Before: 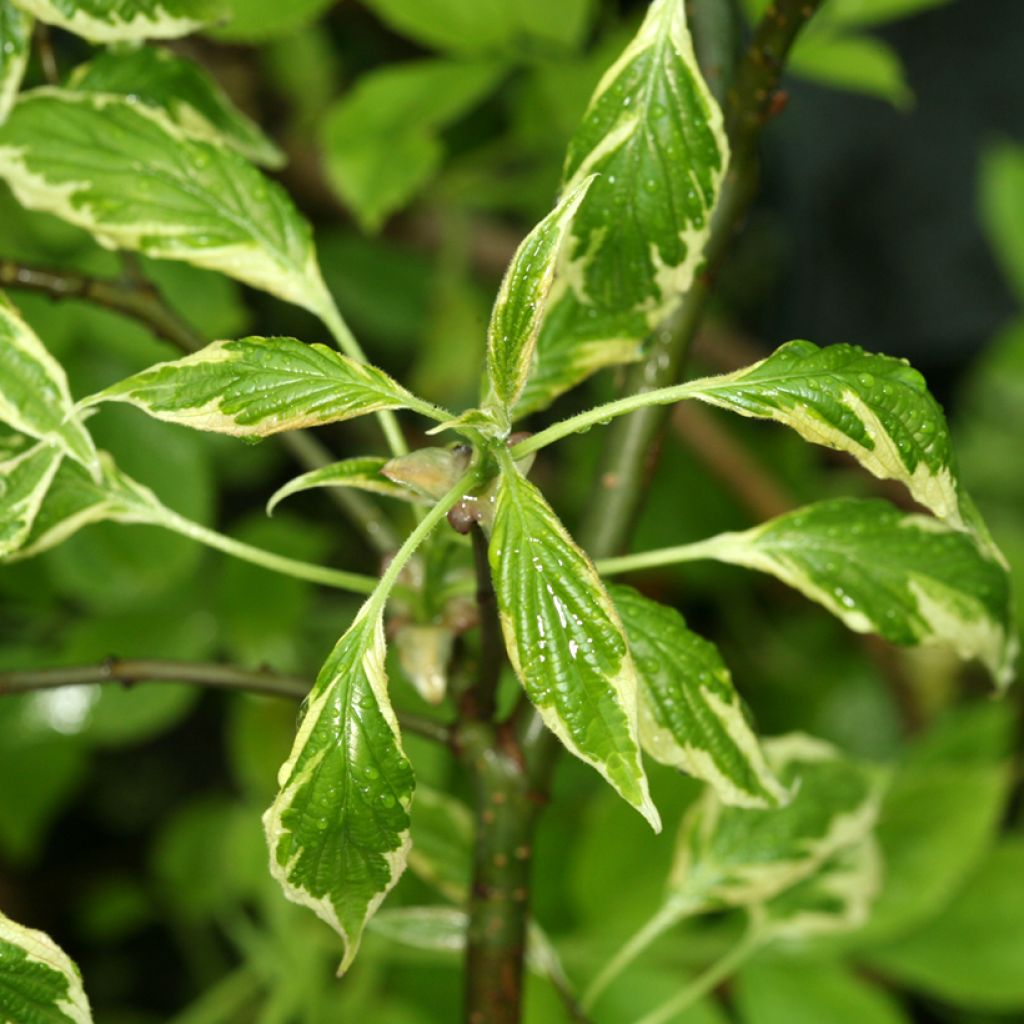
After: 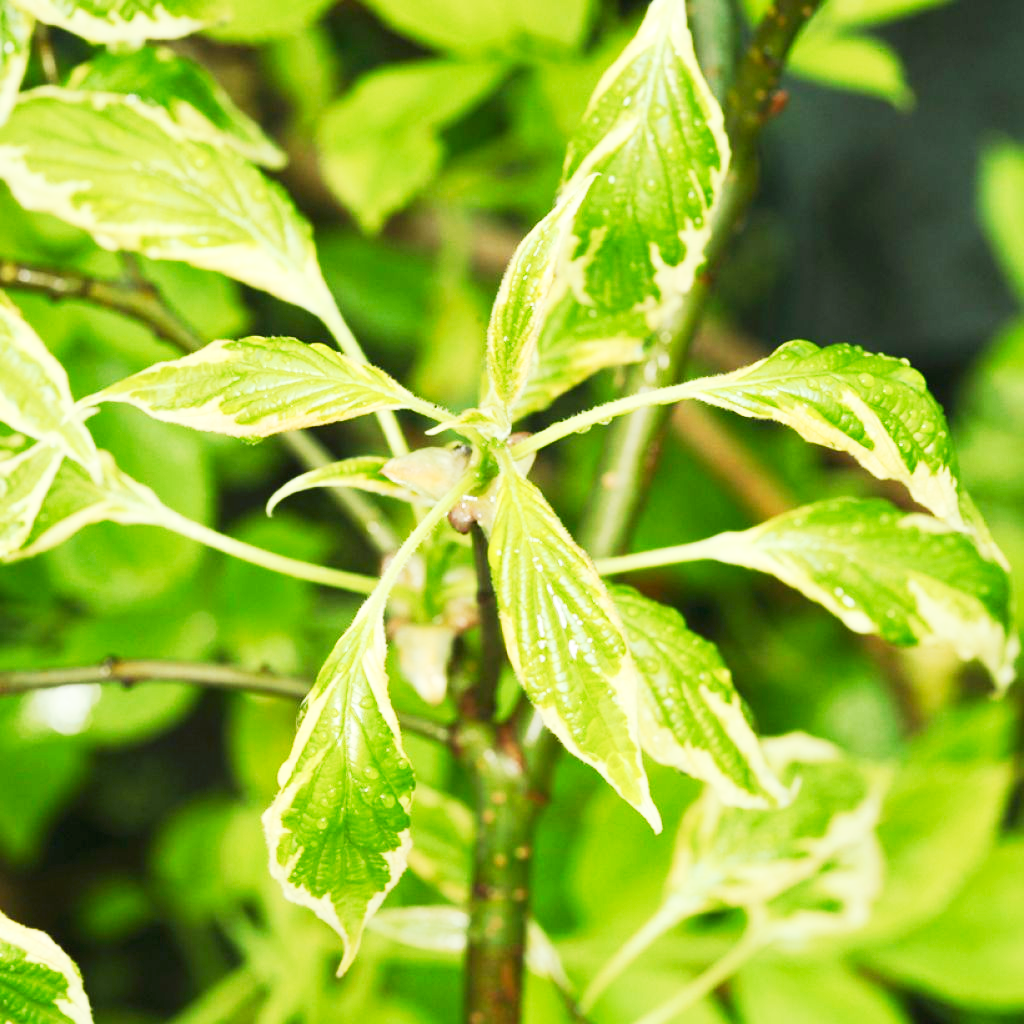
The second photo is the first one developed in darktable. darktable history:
tone curve: curves: ch0 [(0, 0) (0.003, 0.015) (0.011, 0.025) (0.025, 0.056) (0.044, 0.104) (0.069, 0.139) (0.1, 0.181) (0.136, 0.226) (0.177, 0.28) (0.224, 0.346) (0.277, 0.42) (0.335, 0.505) (0.399, 0.594) (0.468, 0.699) (0.543, 0.776) (0.623, 0.848) (0.709, 0.893) (0.801, 0.93) (0.898, 0.97) (1, 1)], preserve colors none
contrast brightness saturation: contrast 0.2, brightness 0.16, saturation 0.22
